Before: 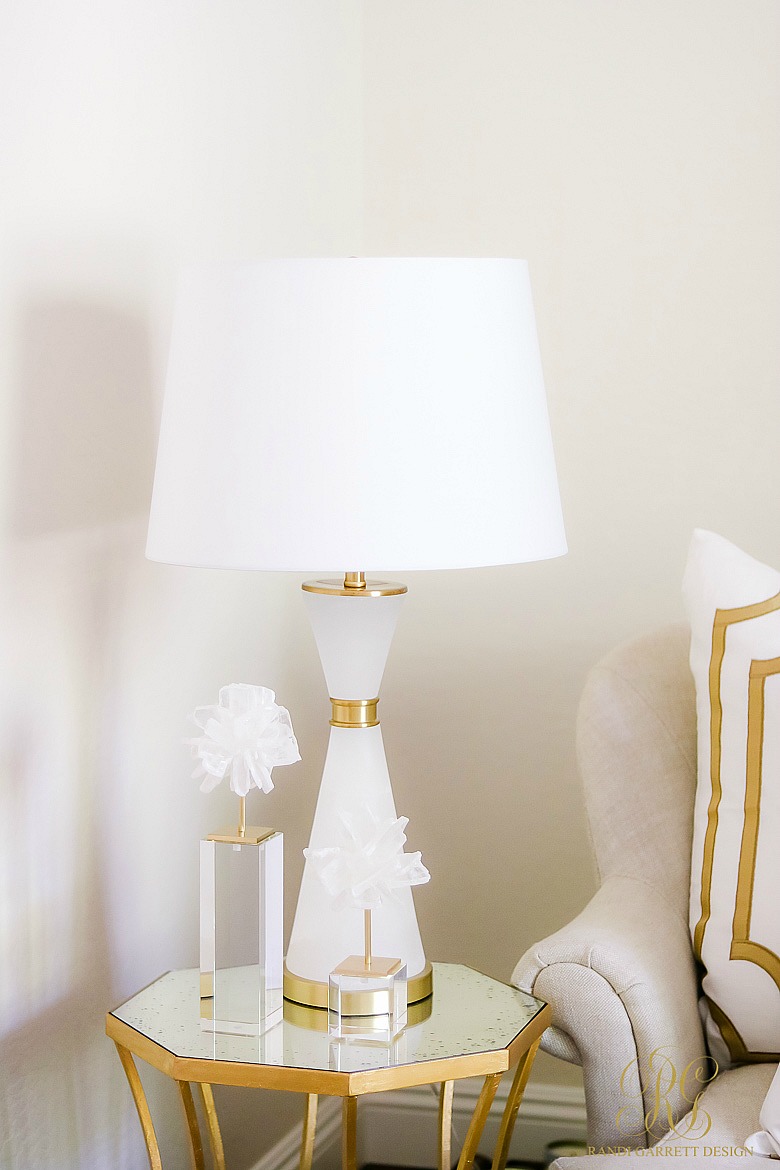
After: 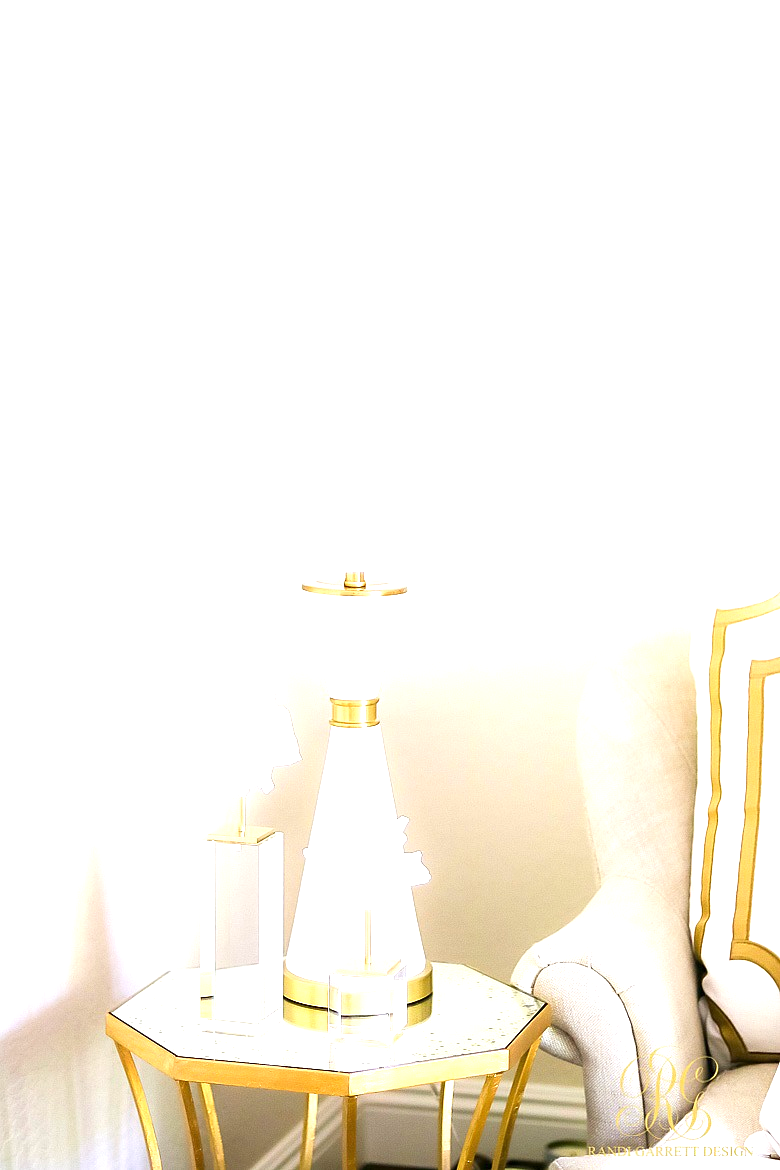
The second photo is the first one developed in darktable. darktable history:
exposure: exposure 1.156 EV, compensate highlight preservation false
